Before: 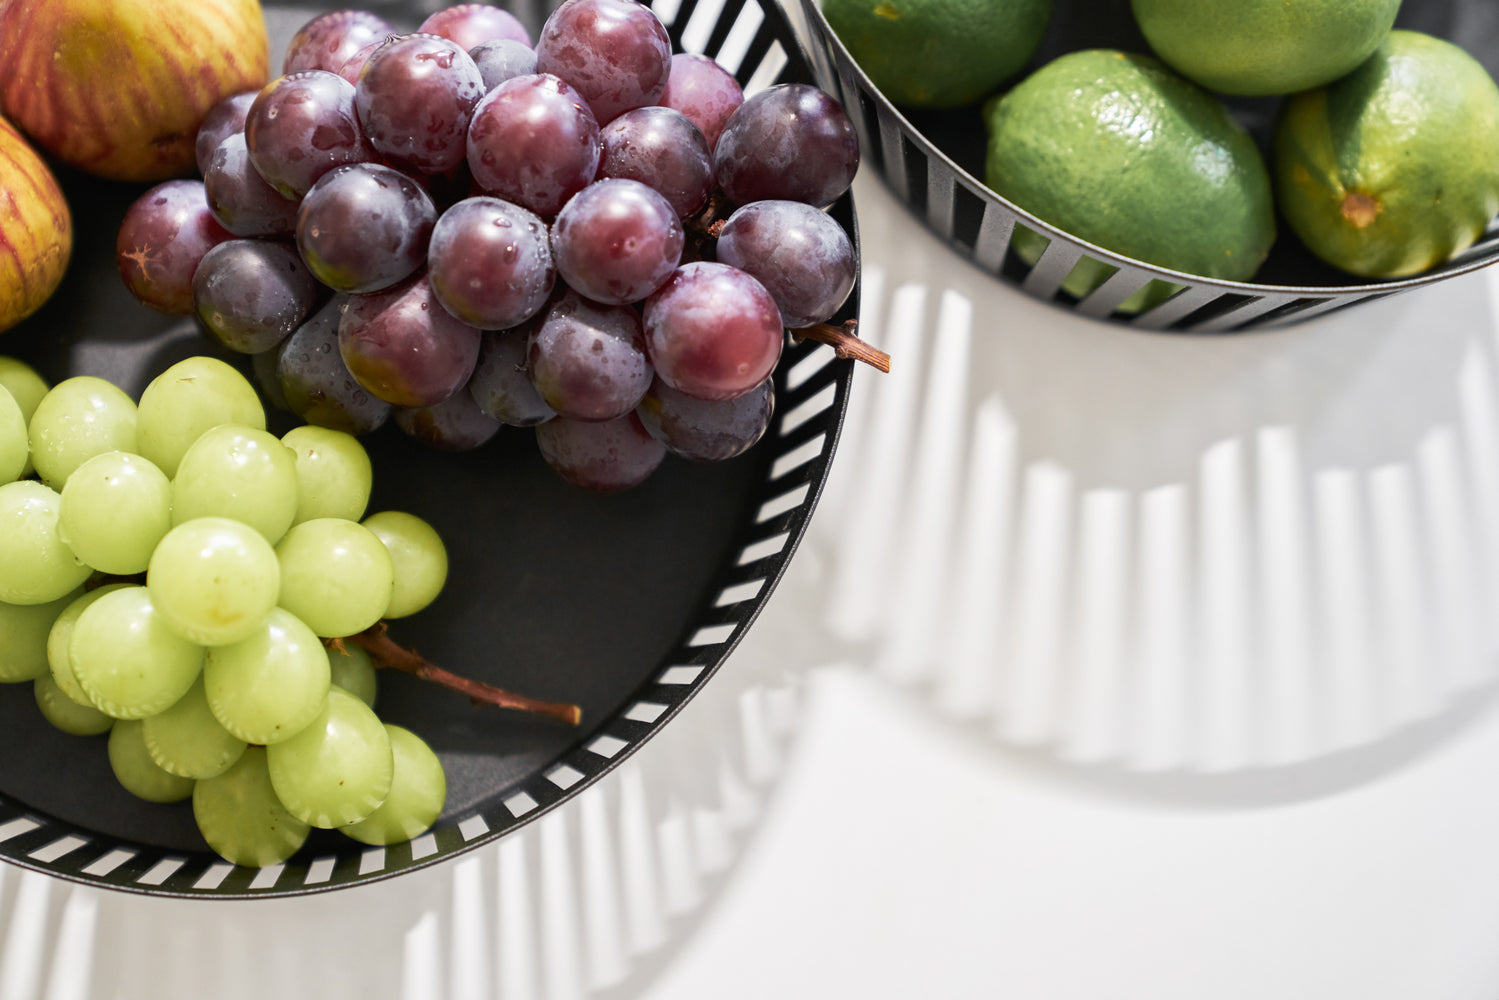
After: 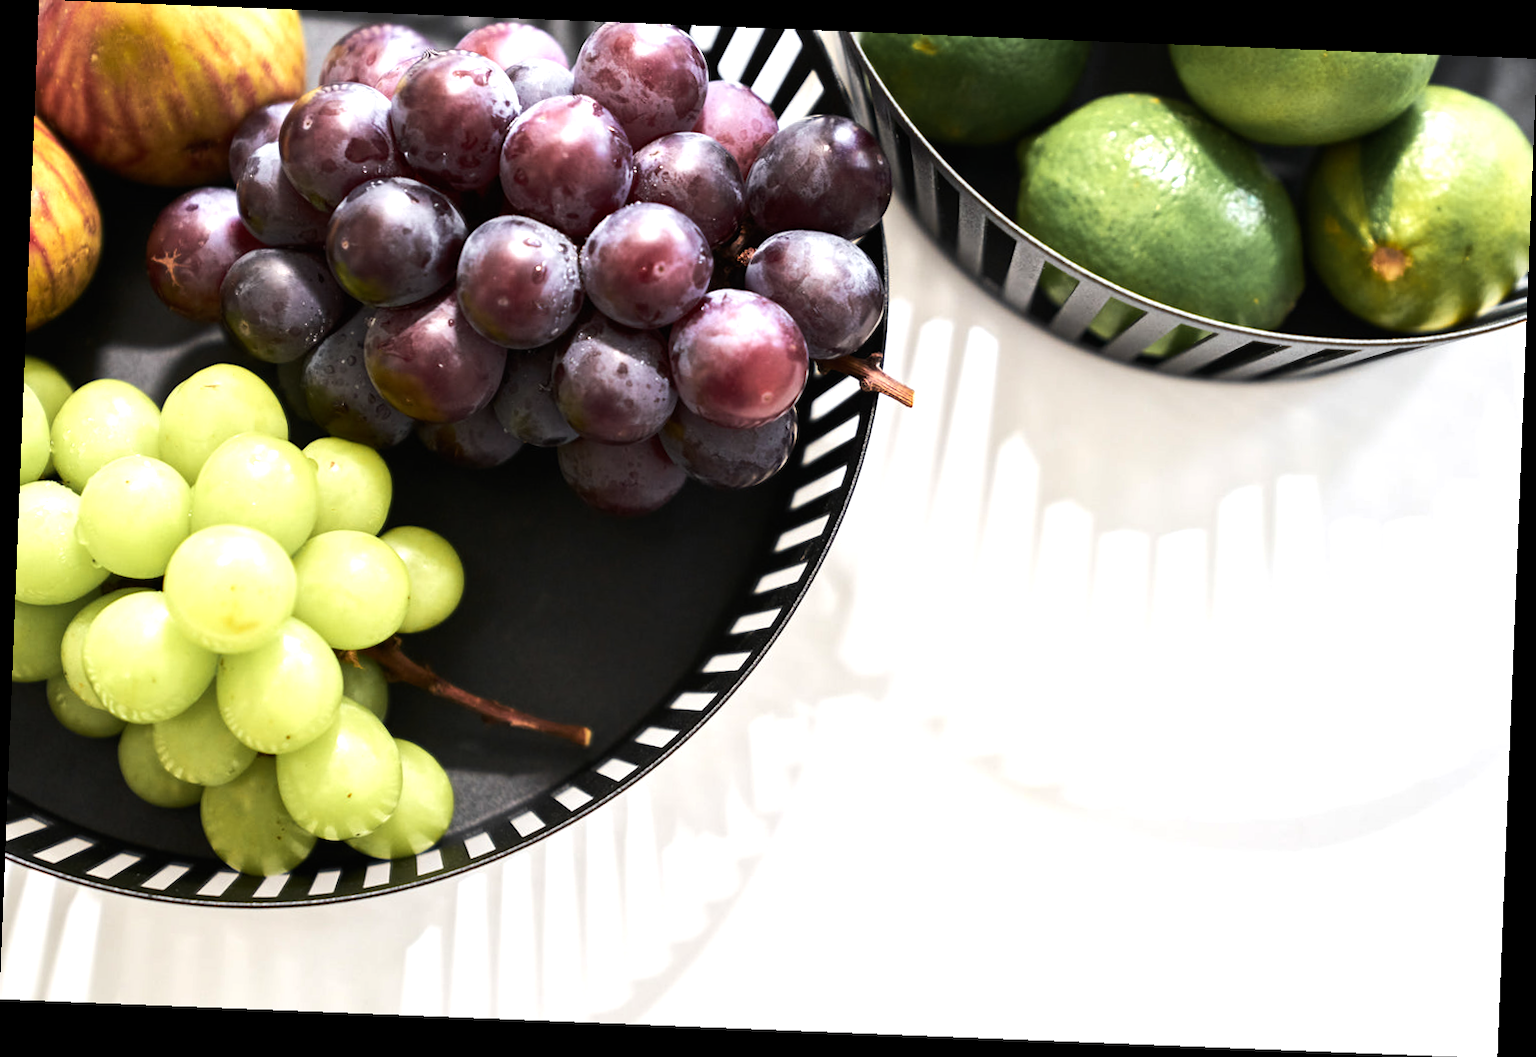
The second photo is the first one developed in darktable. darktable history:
tone equalizer: -8 EV -0.75 EV, -7 EV -0.7 EV, -6 EV -0.6 EV, -5 EV -0.4 EV, -3 EV 0.4 EV, -2 EV 0.6 EV, -1 EV 0.7 EV, +0 EV 0.75 EV, edges refinement/feathering 500, mask exposure compensation -1.57 EV, preserve details no
rotate and perspective: rotation 2.27°, automatic cropping off
